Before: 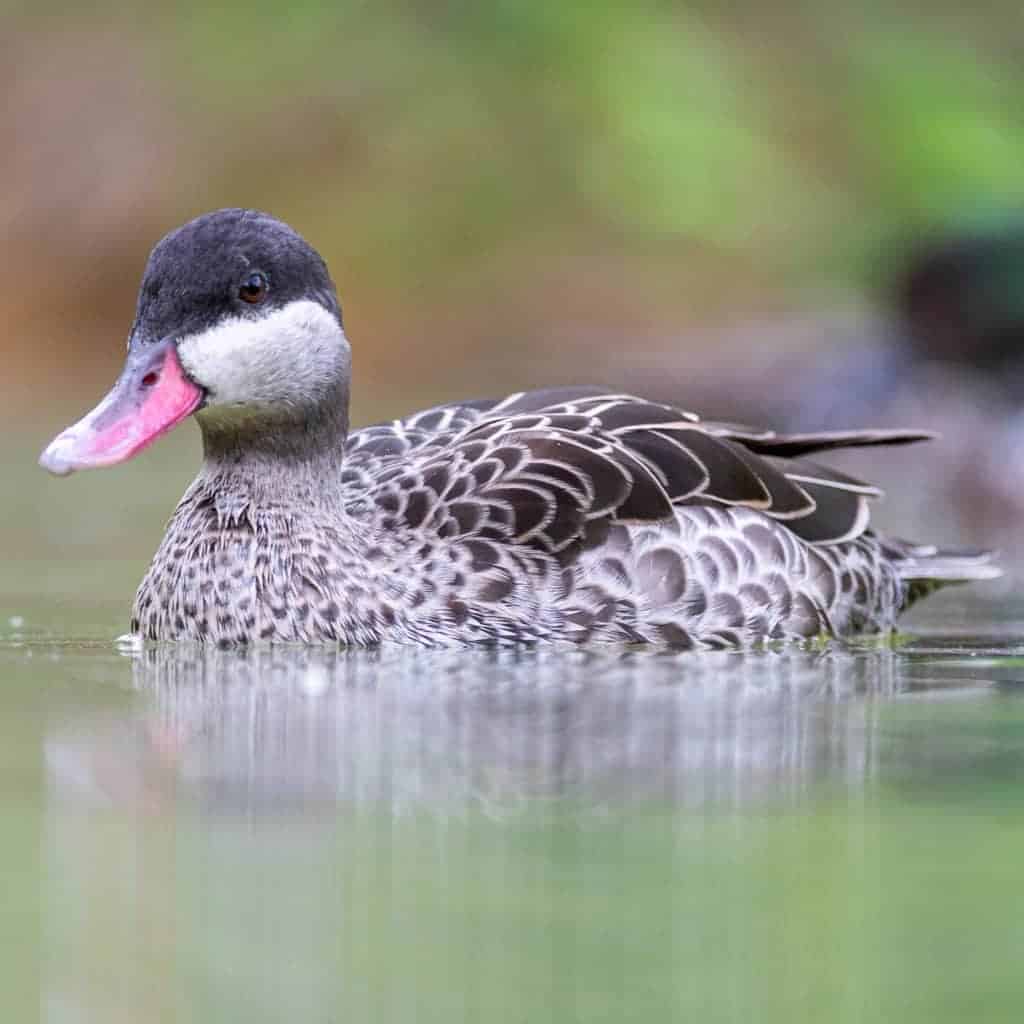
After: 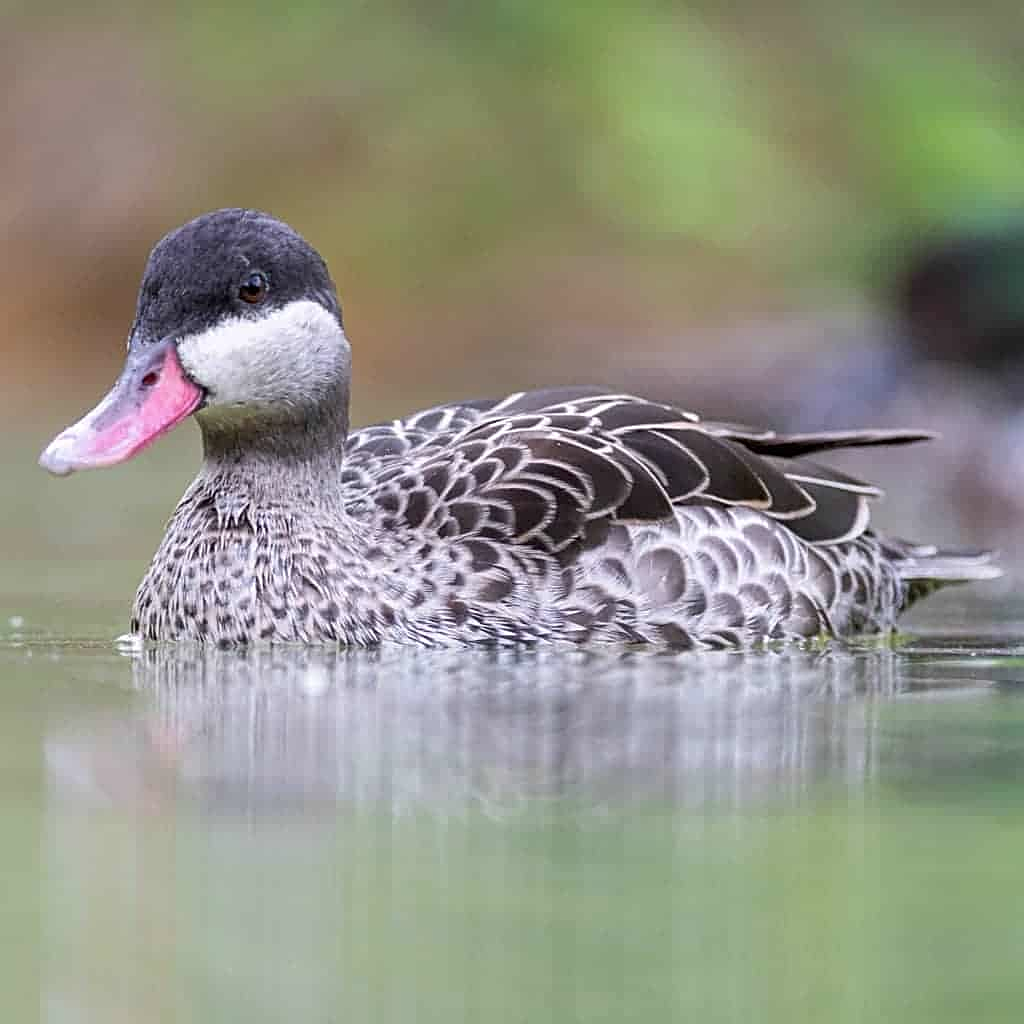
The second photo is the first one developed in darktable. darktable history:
sharpen: on, module defaults
contrast brightness saturation: saturation -0.1
